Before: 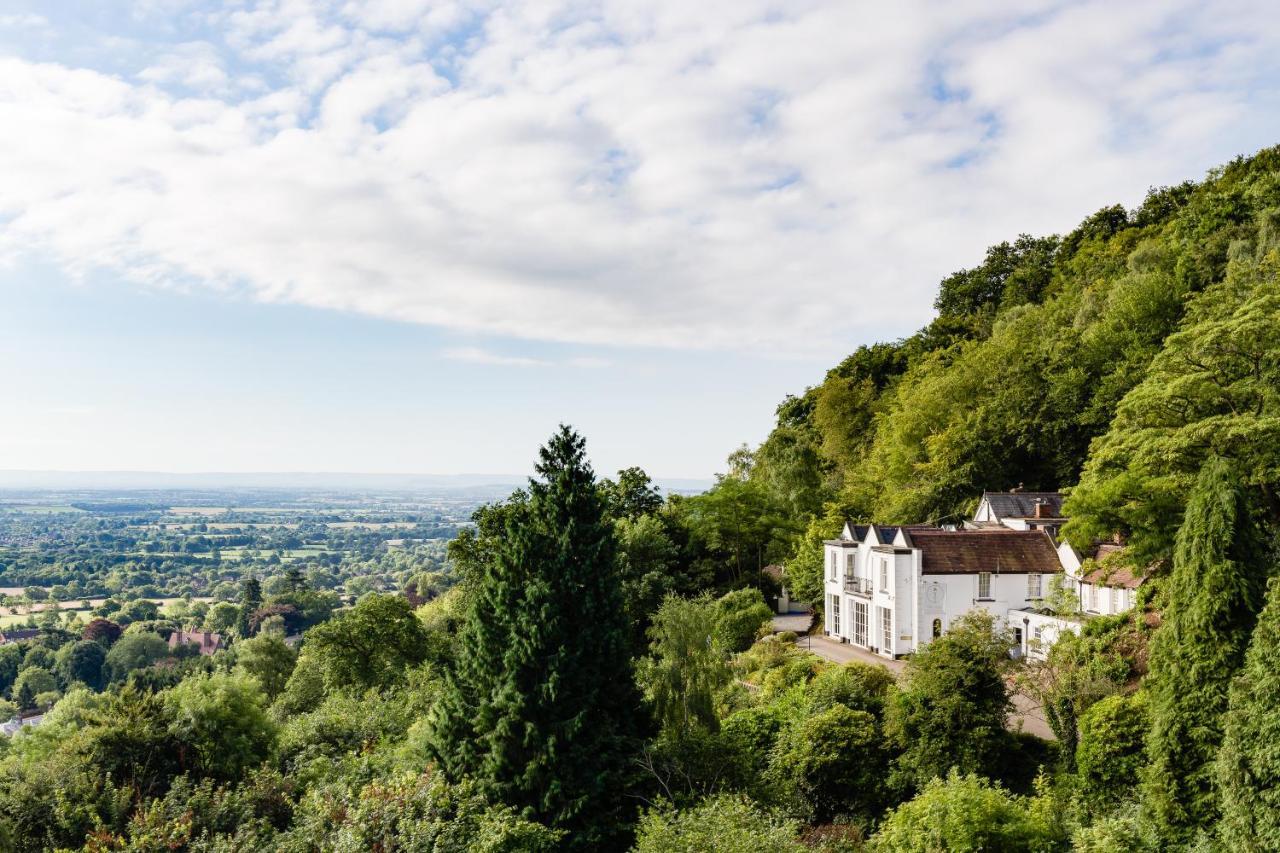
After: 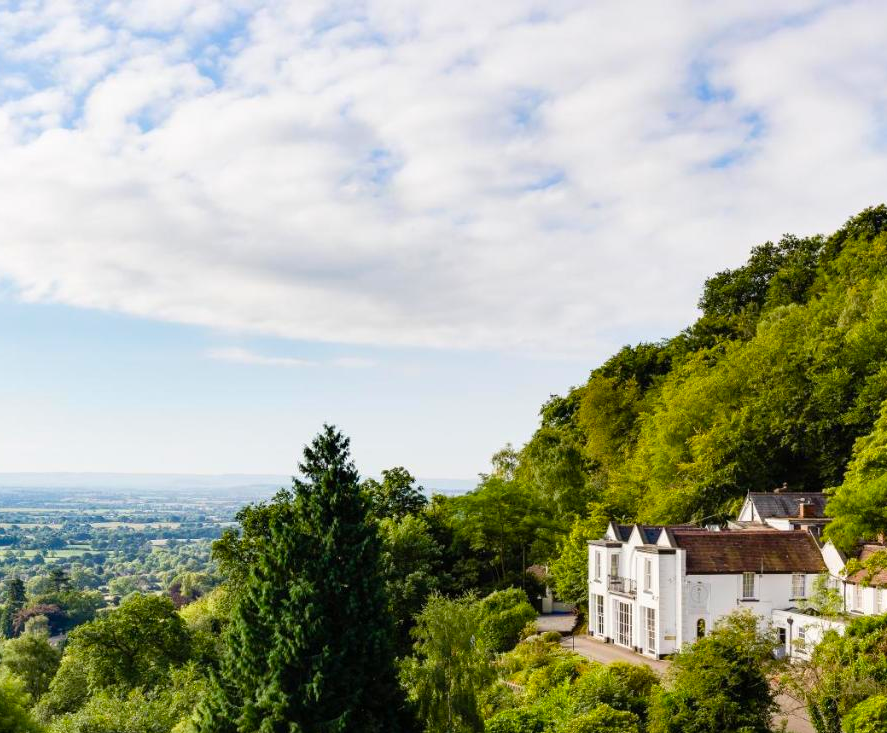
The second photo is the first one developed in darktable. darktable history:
color balance rgb: perceptual saturation grading › global saturation 20%, global vibrance 20%
crop: left 18.479%, right 12.2%, bottom 13.971%
